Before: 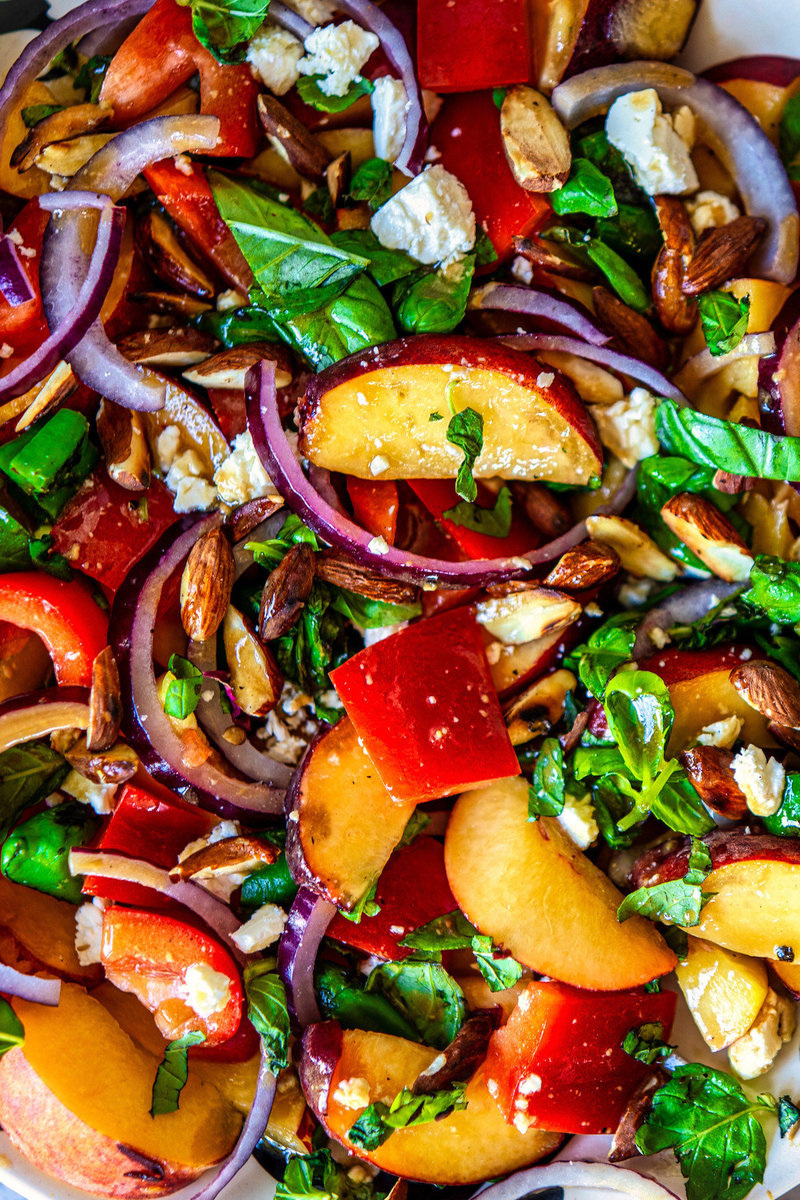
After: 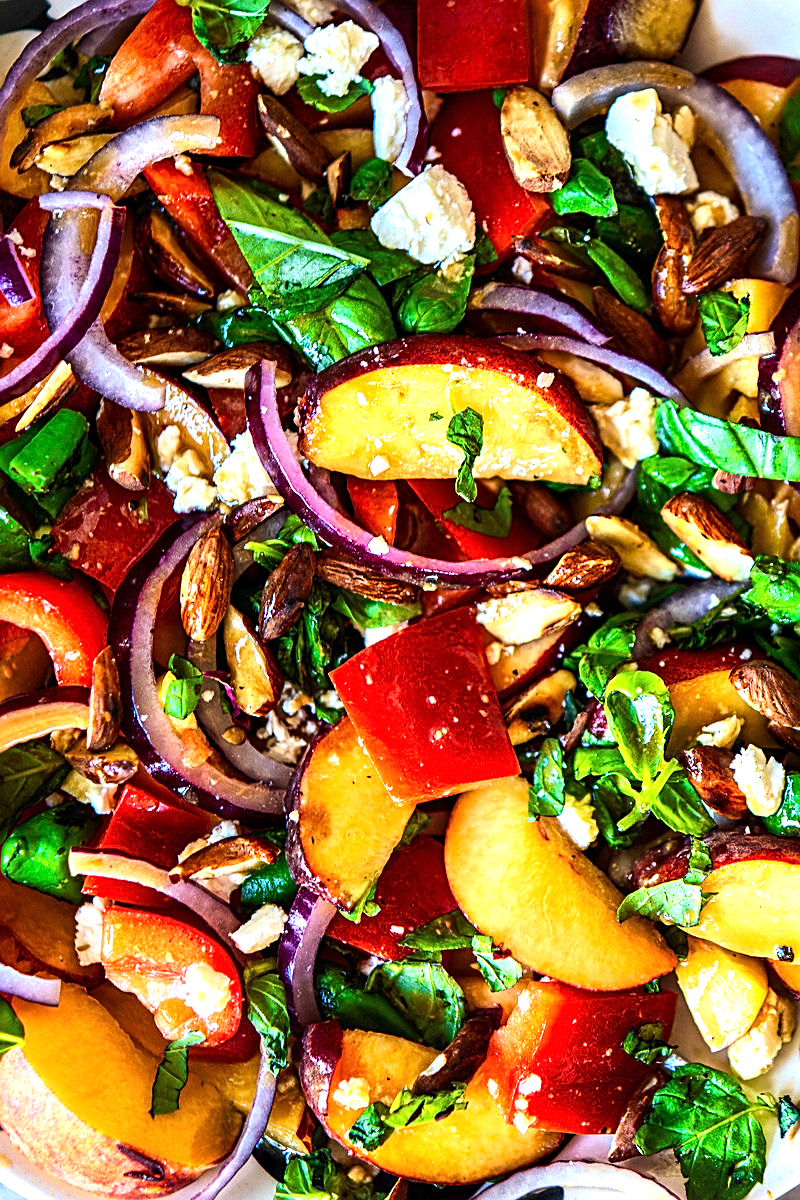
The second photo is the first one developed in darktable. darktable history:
tone equalizer: -8 EV 0.001 EV, -7 EV -0.002 EV, -6 EV 0.002 EV, -5 EV -0.03 EV, -4 EV -0.116 EV, -3 EV -0.169 EV, -2 EV 0.24 EV, -1 EV 0.702 EV, +0 EV 0.493 EV
sharpen: on, module defaults
